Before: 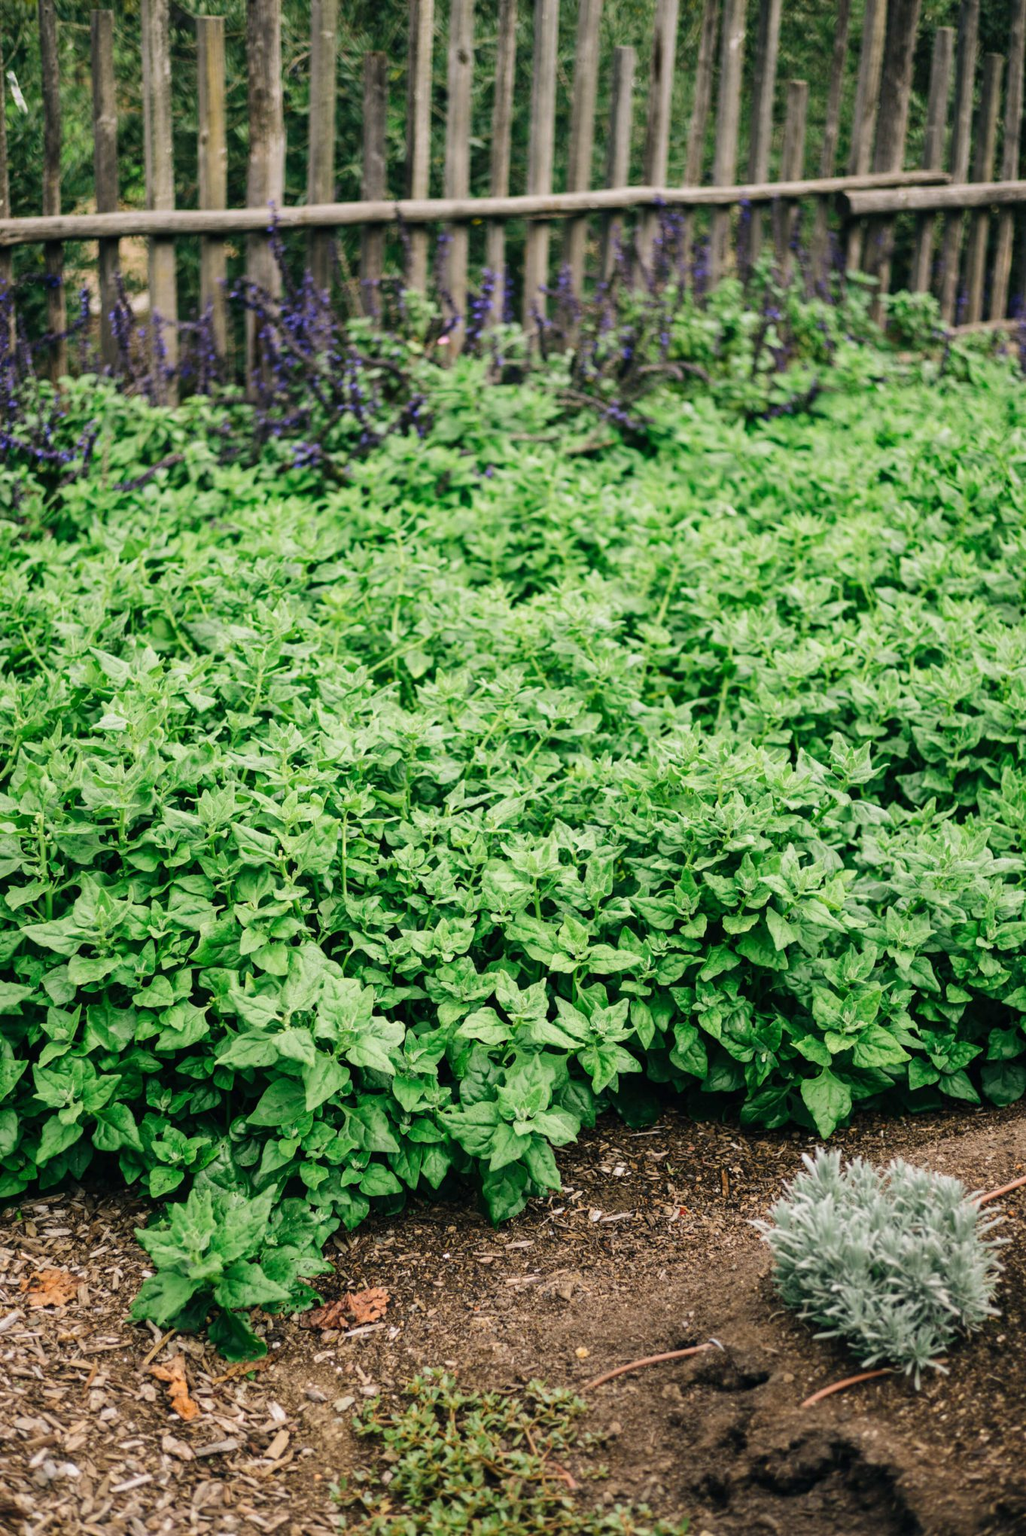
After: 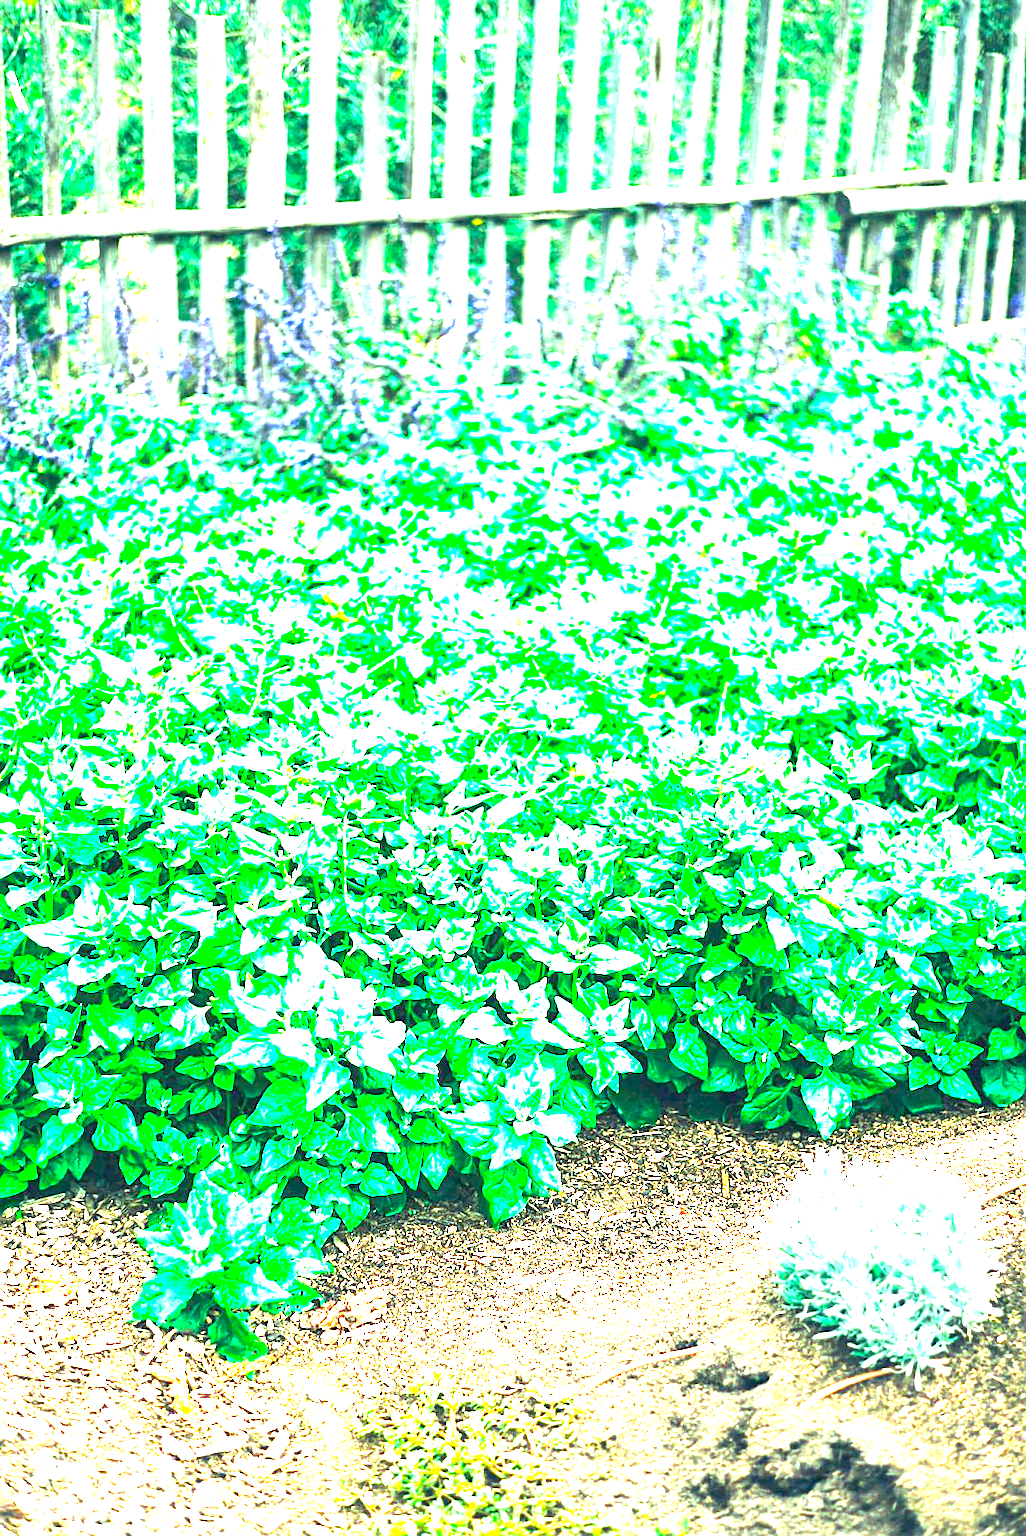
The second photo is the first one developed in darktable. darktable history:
sharpen: on, module defaults
exposure: black level correction 0, exposure 4 EV, compensate exposure bias true, compensate highlight preservation false
color balance: output saturation 120%
color balance rgb: shadows lift › chroma 7.23%, shadows lift › hue 246.48°, highlights gain › chroma 5.38%, highlights gain › hue 196.93°, white fulcrum 1 EV
